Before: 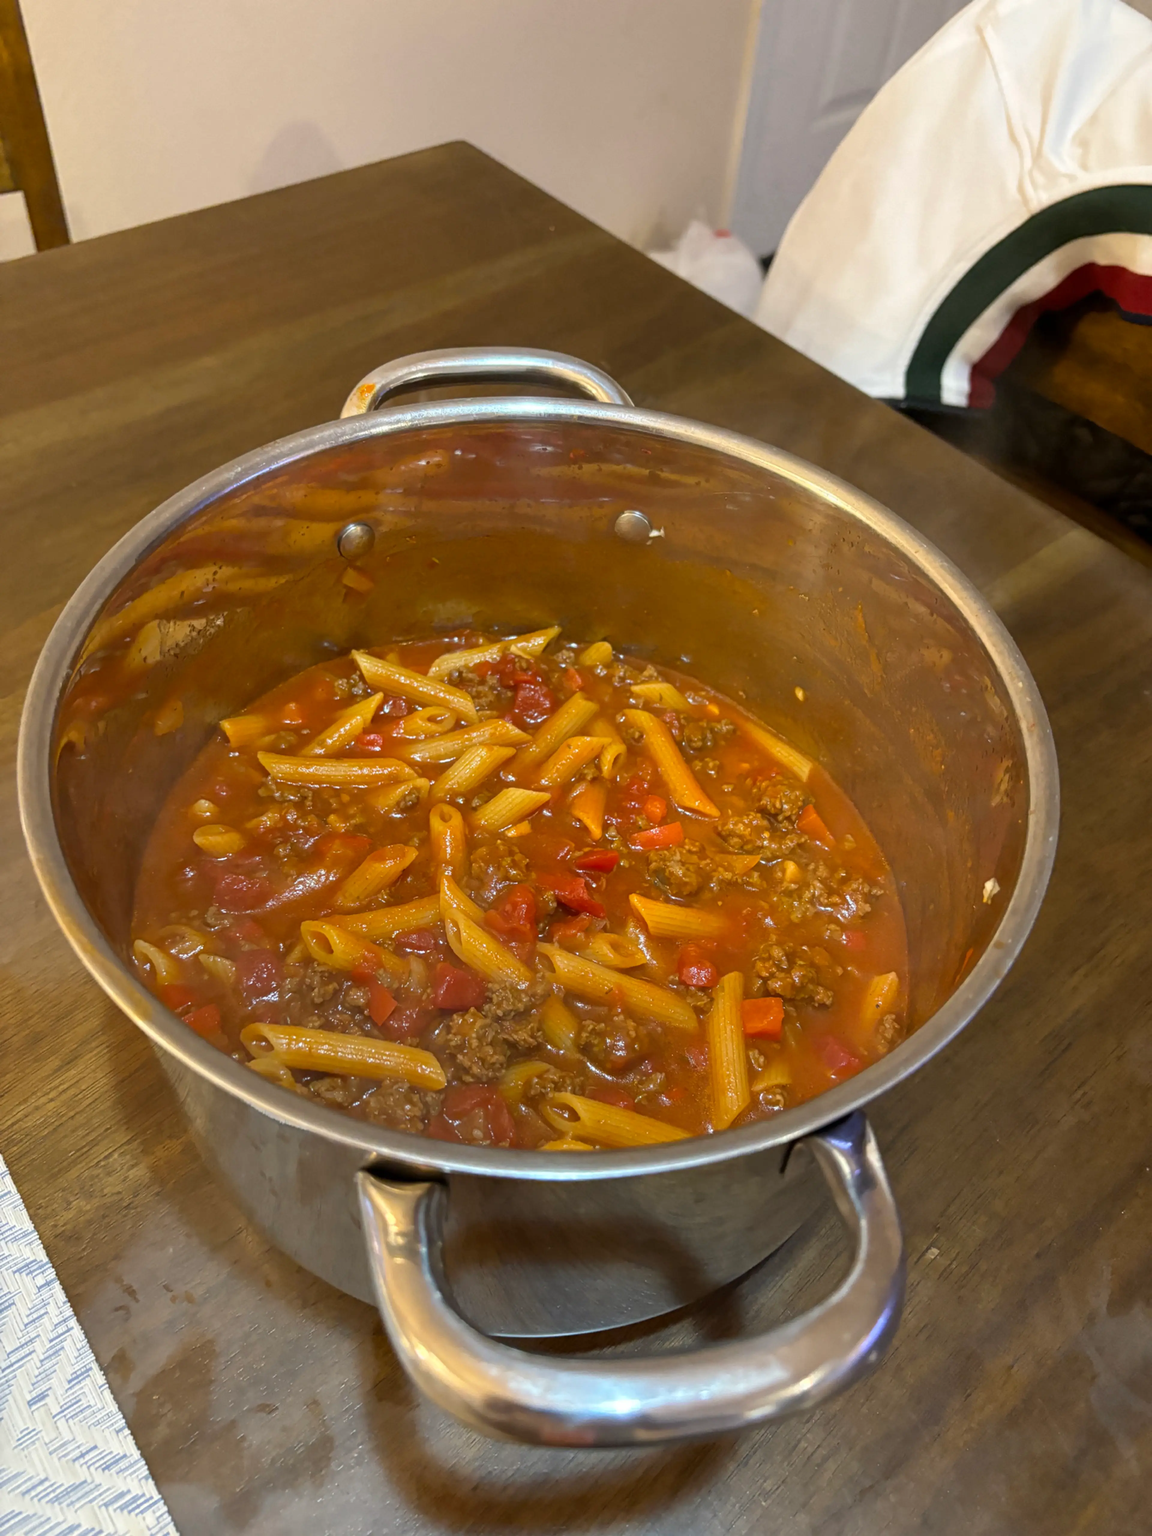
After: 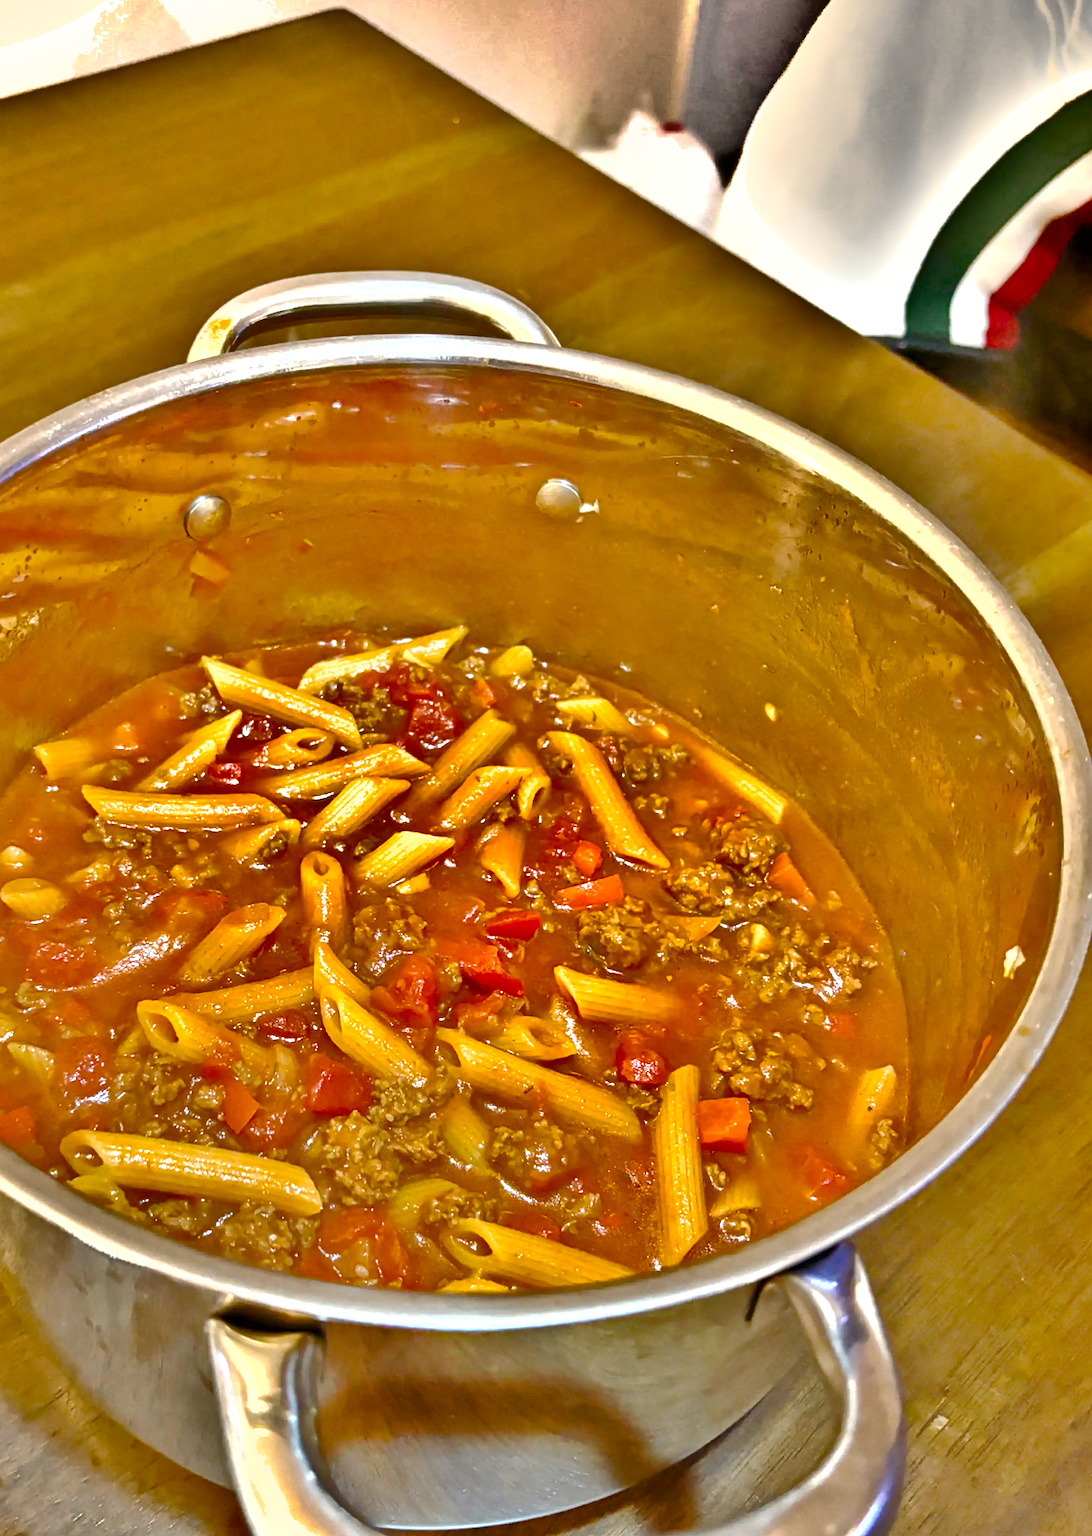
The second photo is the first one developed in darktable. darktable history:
color balance rgb: perceptual saturation grading › global saturation 46.058%, perceptual saturation grading › highlights -49.334%, perceptual saturation grading › shadows 29.7%, global vibrance 10.856%
crop: left 16.777%, top 8.728%, right 8.556%, bottom 12.566%
tone equalizer: -8 EV -0.456 EV, -7 EV -0.4 EV, -6 EV -0.307 EV, -5 EV -0.207 EV, -3 EV 0.253 EV, -2 EV 0.316 EV, -1 EV 0.381 EV, +0 EV 0.392 EV
shadows and highlights: shadows 19.39, highlights -84.28, soften with gaussian
sharpen: amount 0.212
contrast brightness saturation: contrast 0.04, saturation 0.155
exposure: exposure 0.77 EV, compensate highlight preservation false
base curve: curves: ch0 [(0, 0) (0.158, 0.273) (0.879, 0.895) (1, 1)], preserve colors none
